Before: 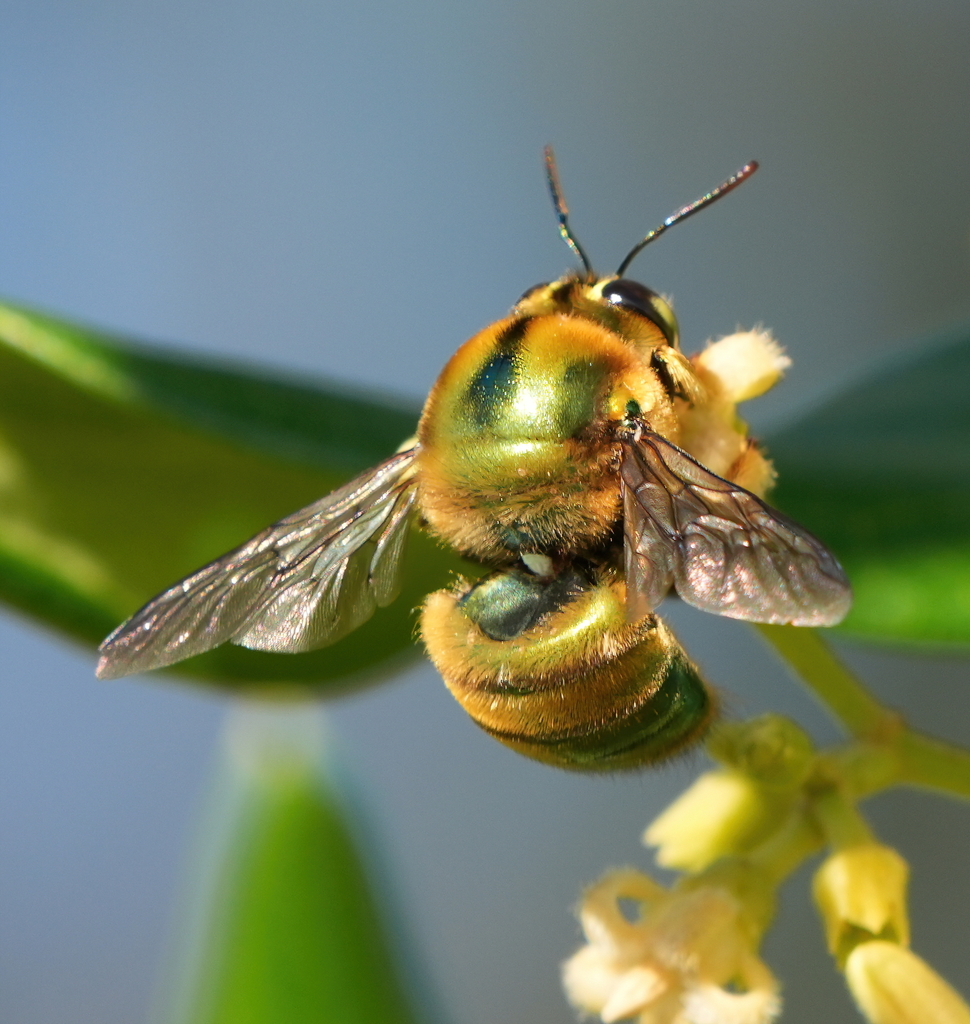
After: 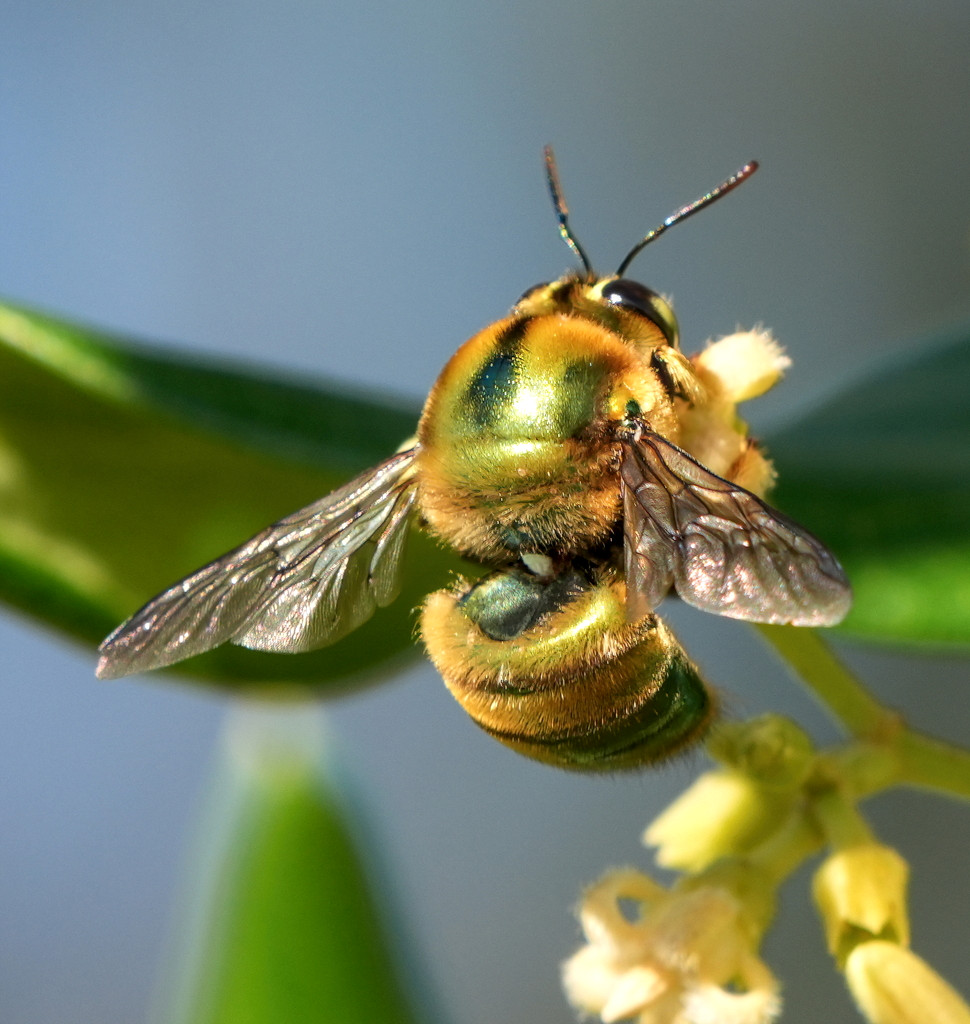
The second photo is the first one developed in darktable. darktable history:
local contrast: detail 130%
tone equalizer: on, module defaults
